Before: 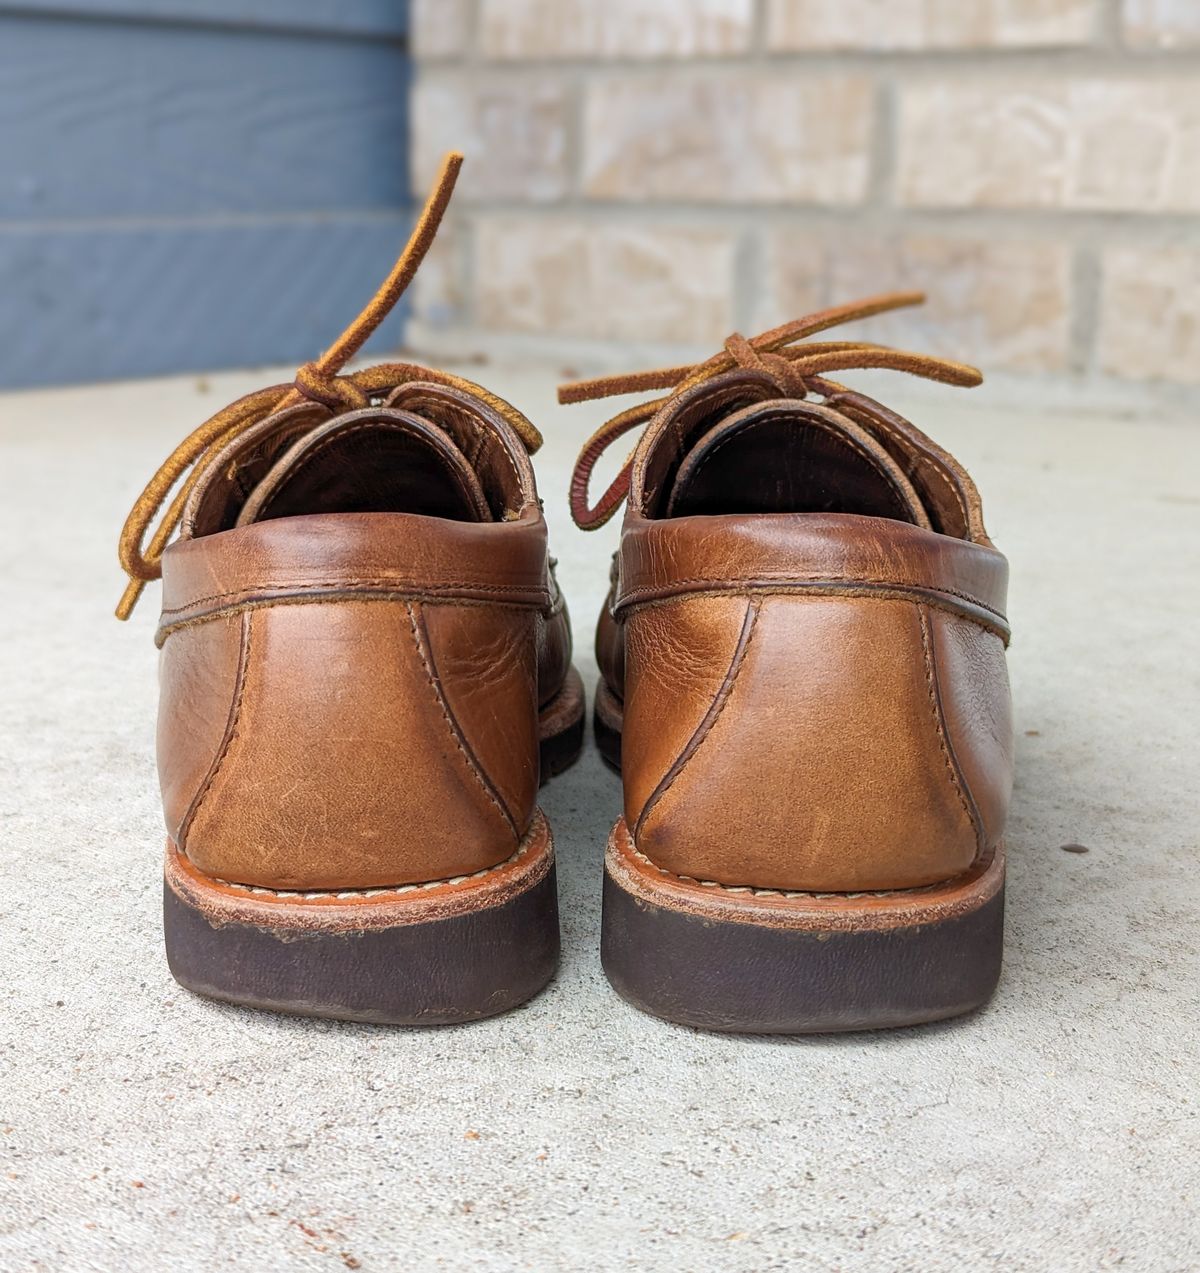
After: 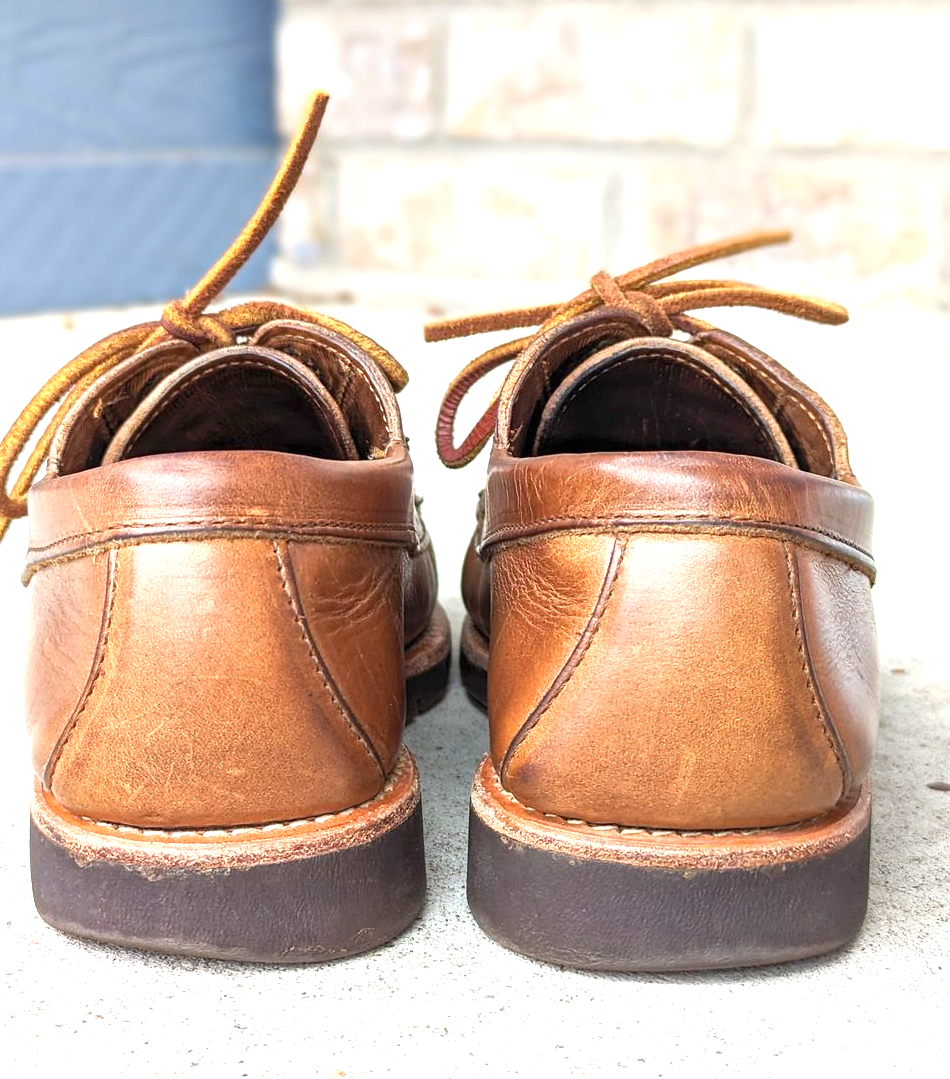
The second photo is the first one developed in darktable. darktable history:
crop: left 11.198%, top 4.88%, right 9.559%, bottom 10.316%
exposure: black level correction 0, exposure 1.106 EV, compensate exposure bias true, compensate highlight preservation false
